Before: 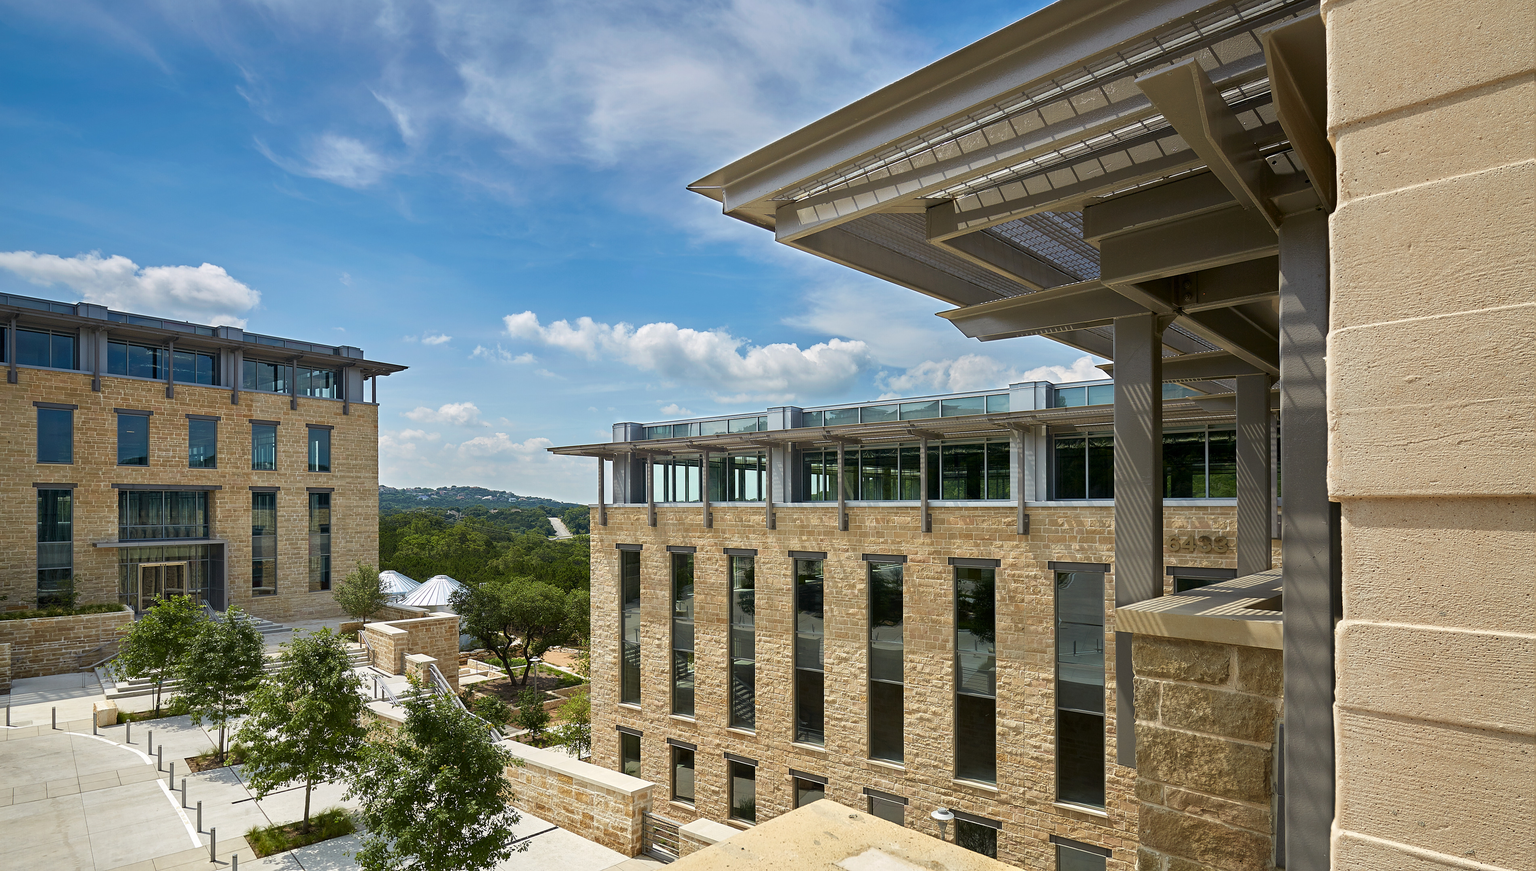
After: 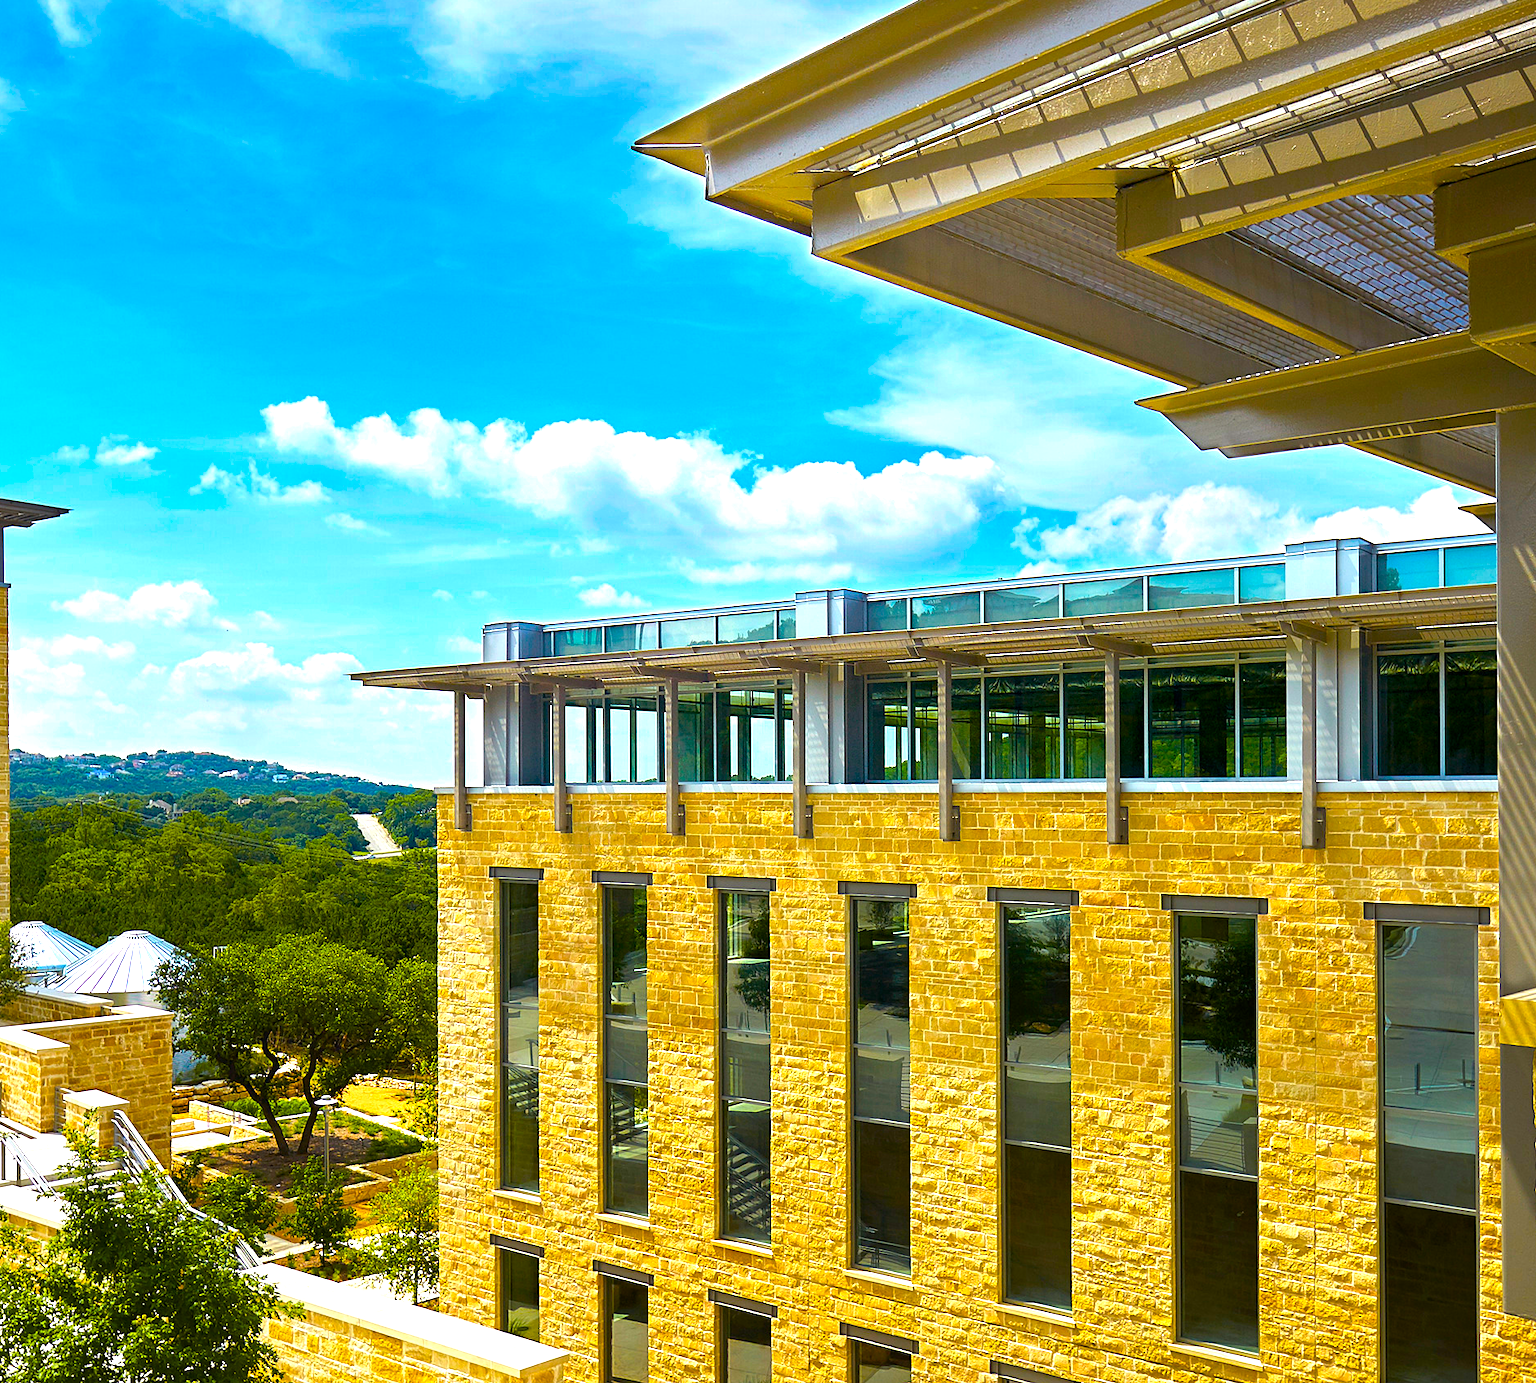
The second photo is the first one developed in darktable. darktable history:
color balance rgb: linear chroma grading › global chroma 42%, perceptual saturation grading › global saturation 42%, perceptual brilliance grading › global brilliance 25%, global vibrance 33%
crop and rotate: angle 0.02°, left 24.353%, top 13.219%, right 26.156%, bottom 8.224%
